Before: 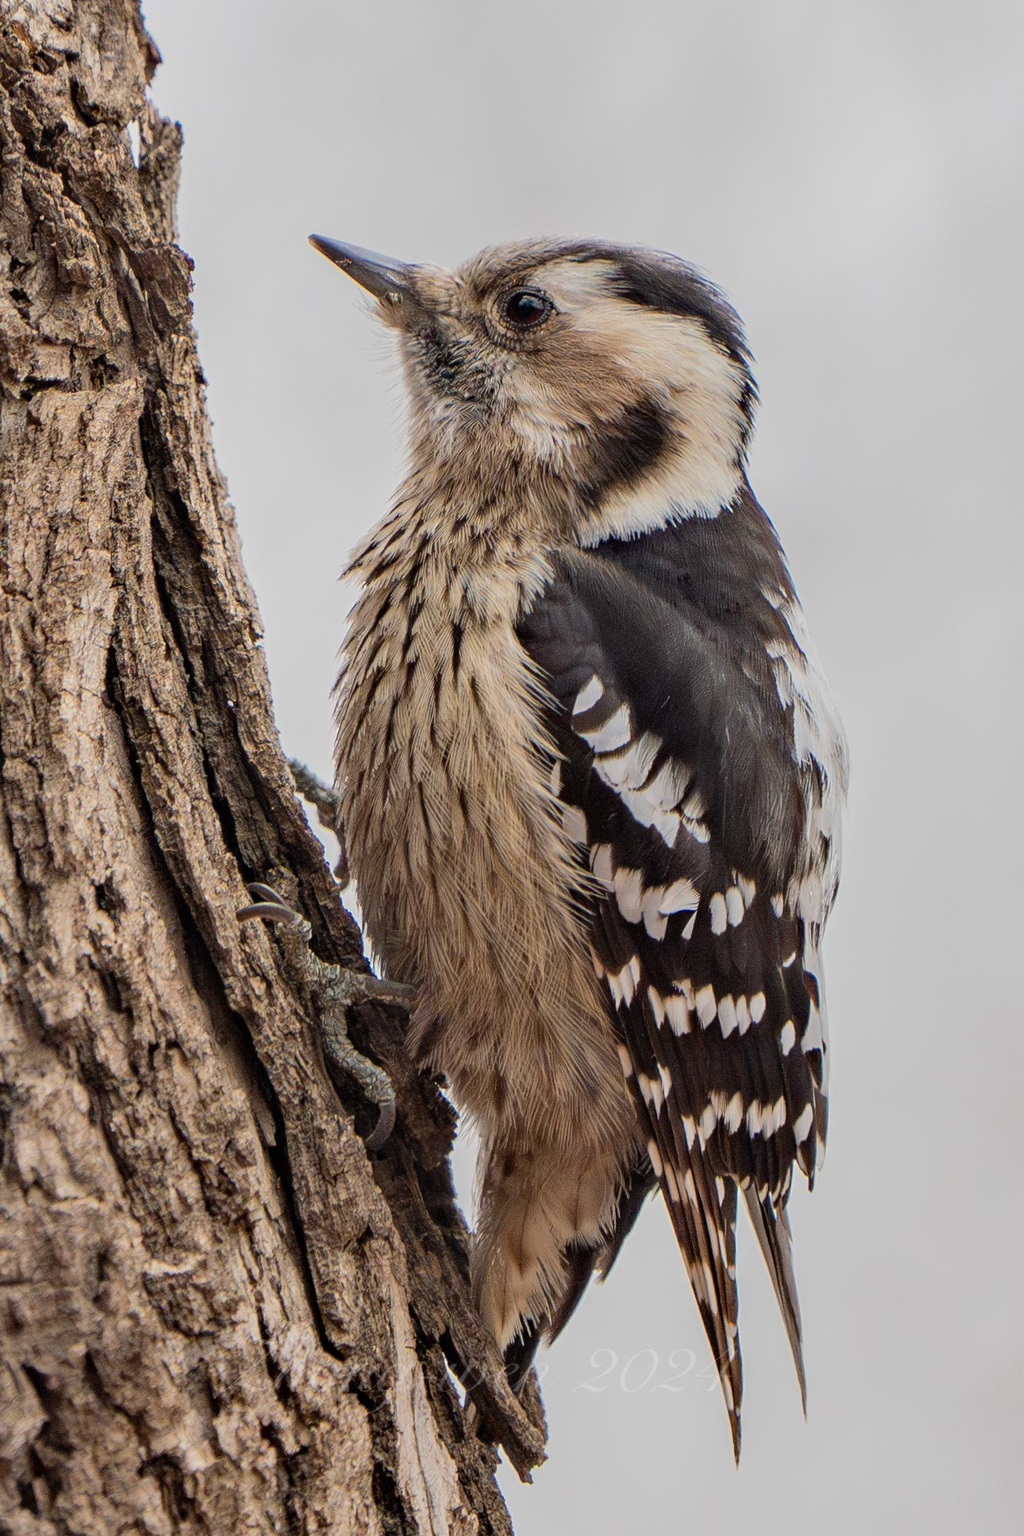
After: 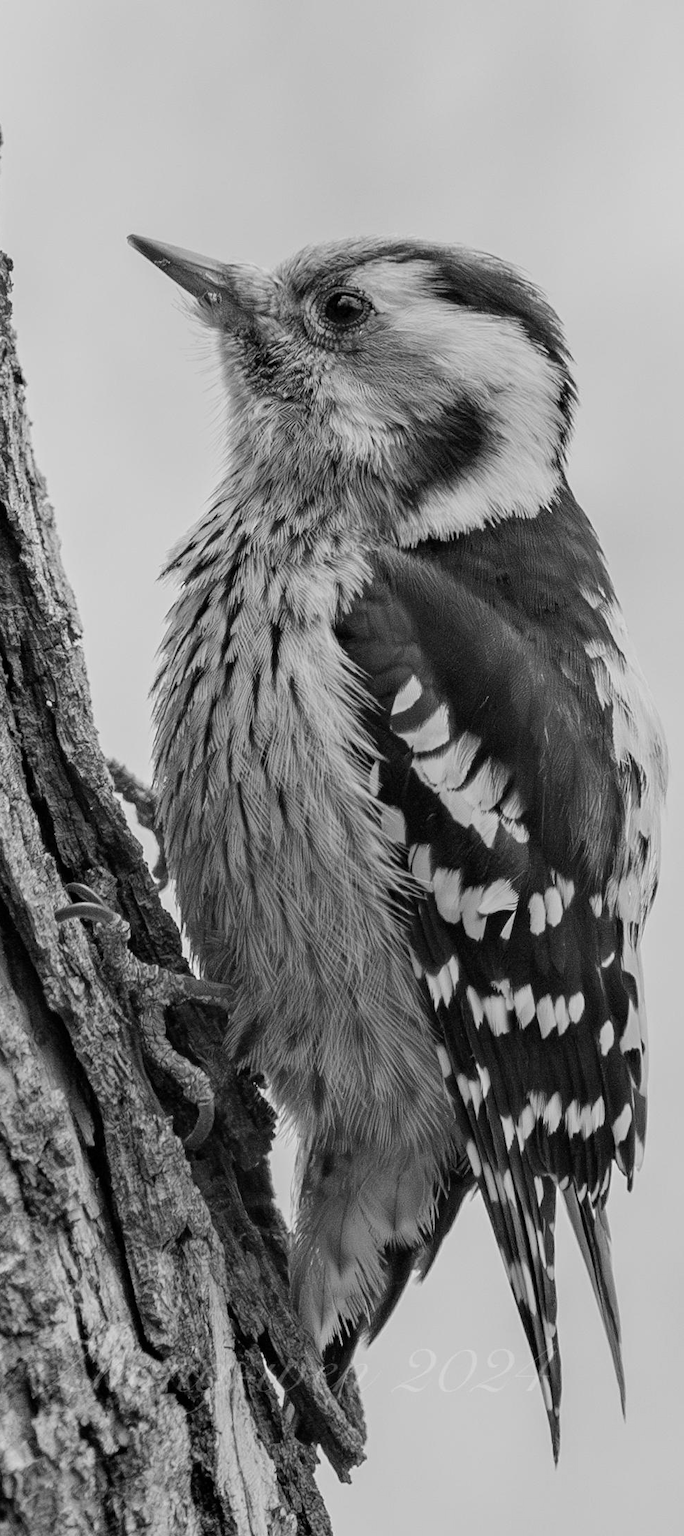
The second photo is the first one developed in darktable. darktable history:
crop and rotate: left 17.732%, right 15.423%
monochrome: on, module defaults
